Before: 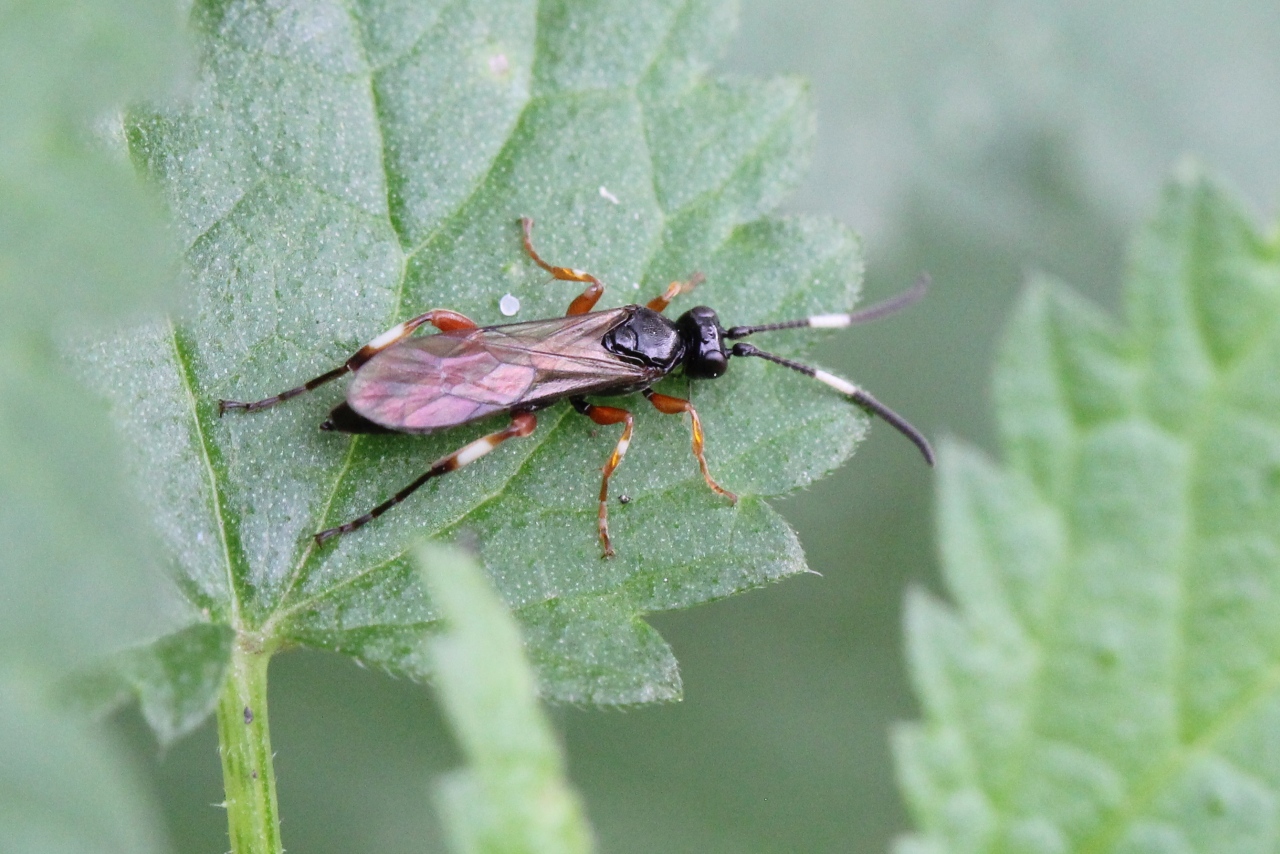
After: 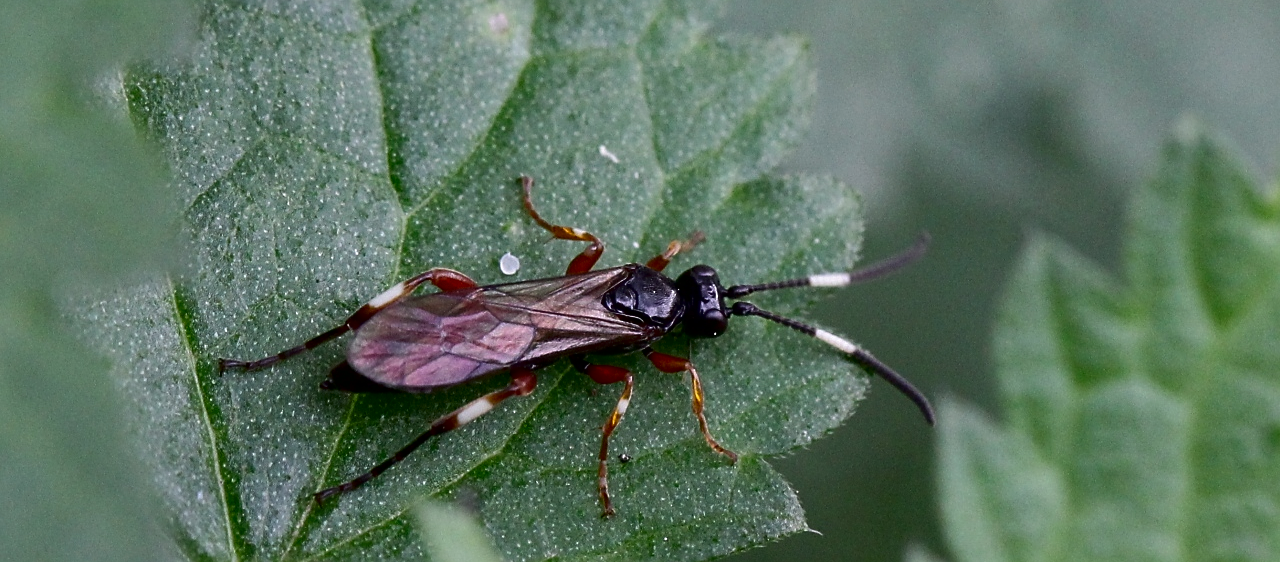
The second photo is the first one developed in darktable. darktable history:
sharpen: on, module defaults
contrast brightness saturation: brightness -0.522
crop and rotate: top 4.918%, bottom 29.212%
